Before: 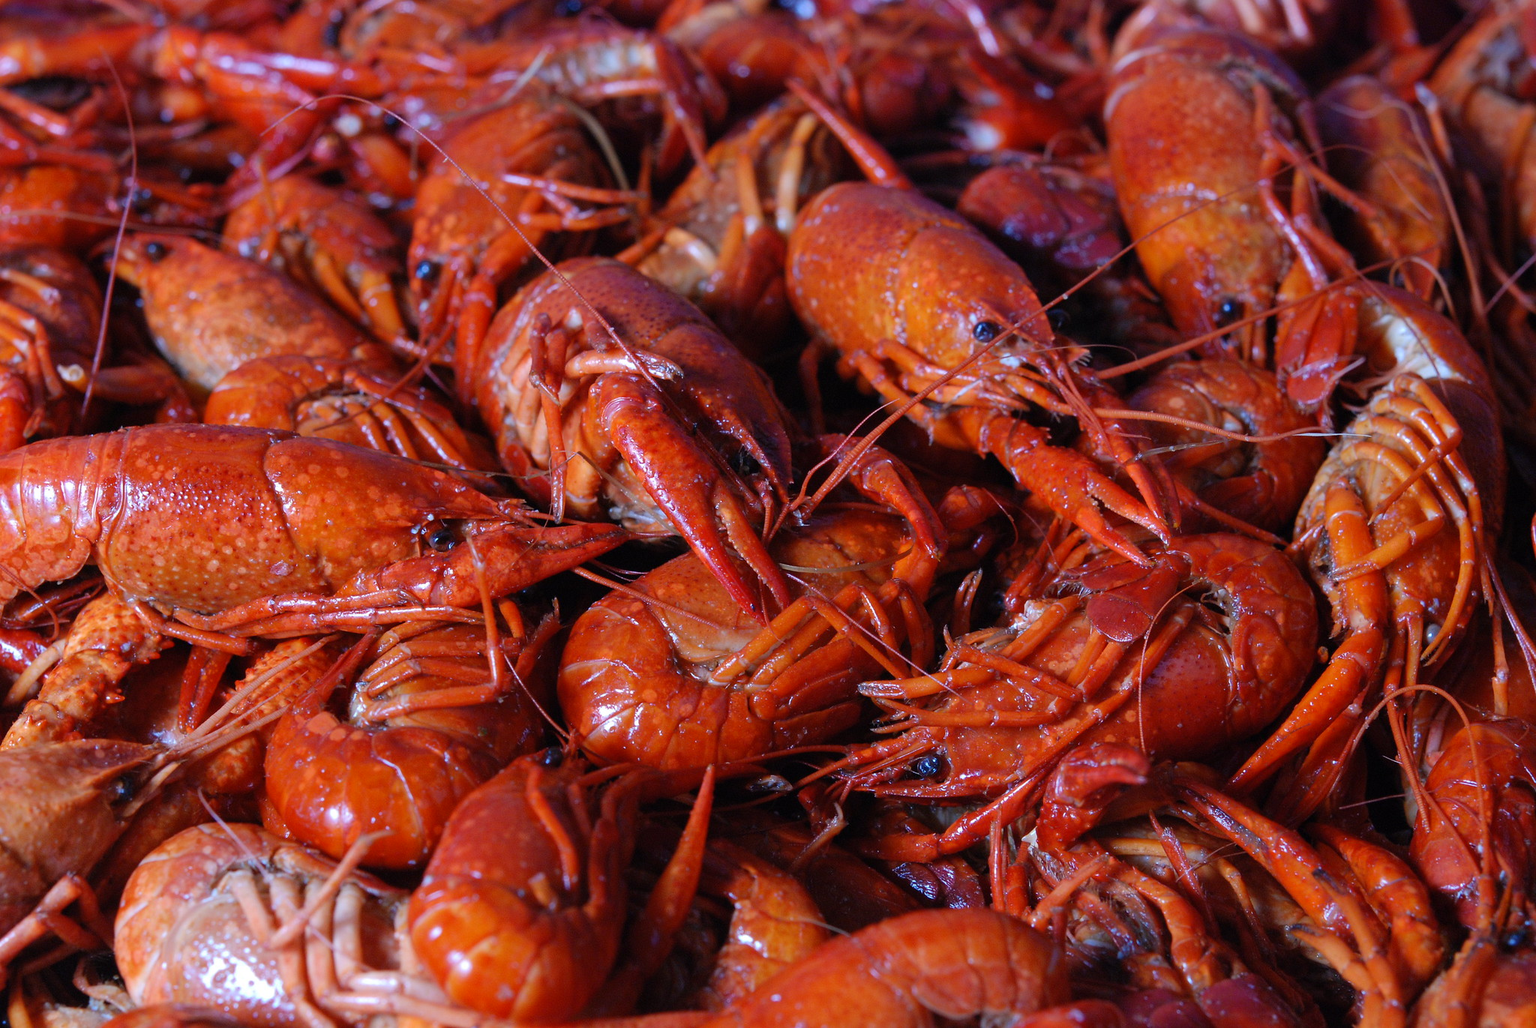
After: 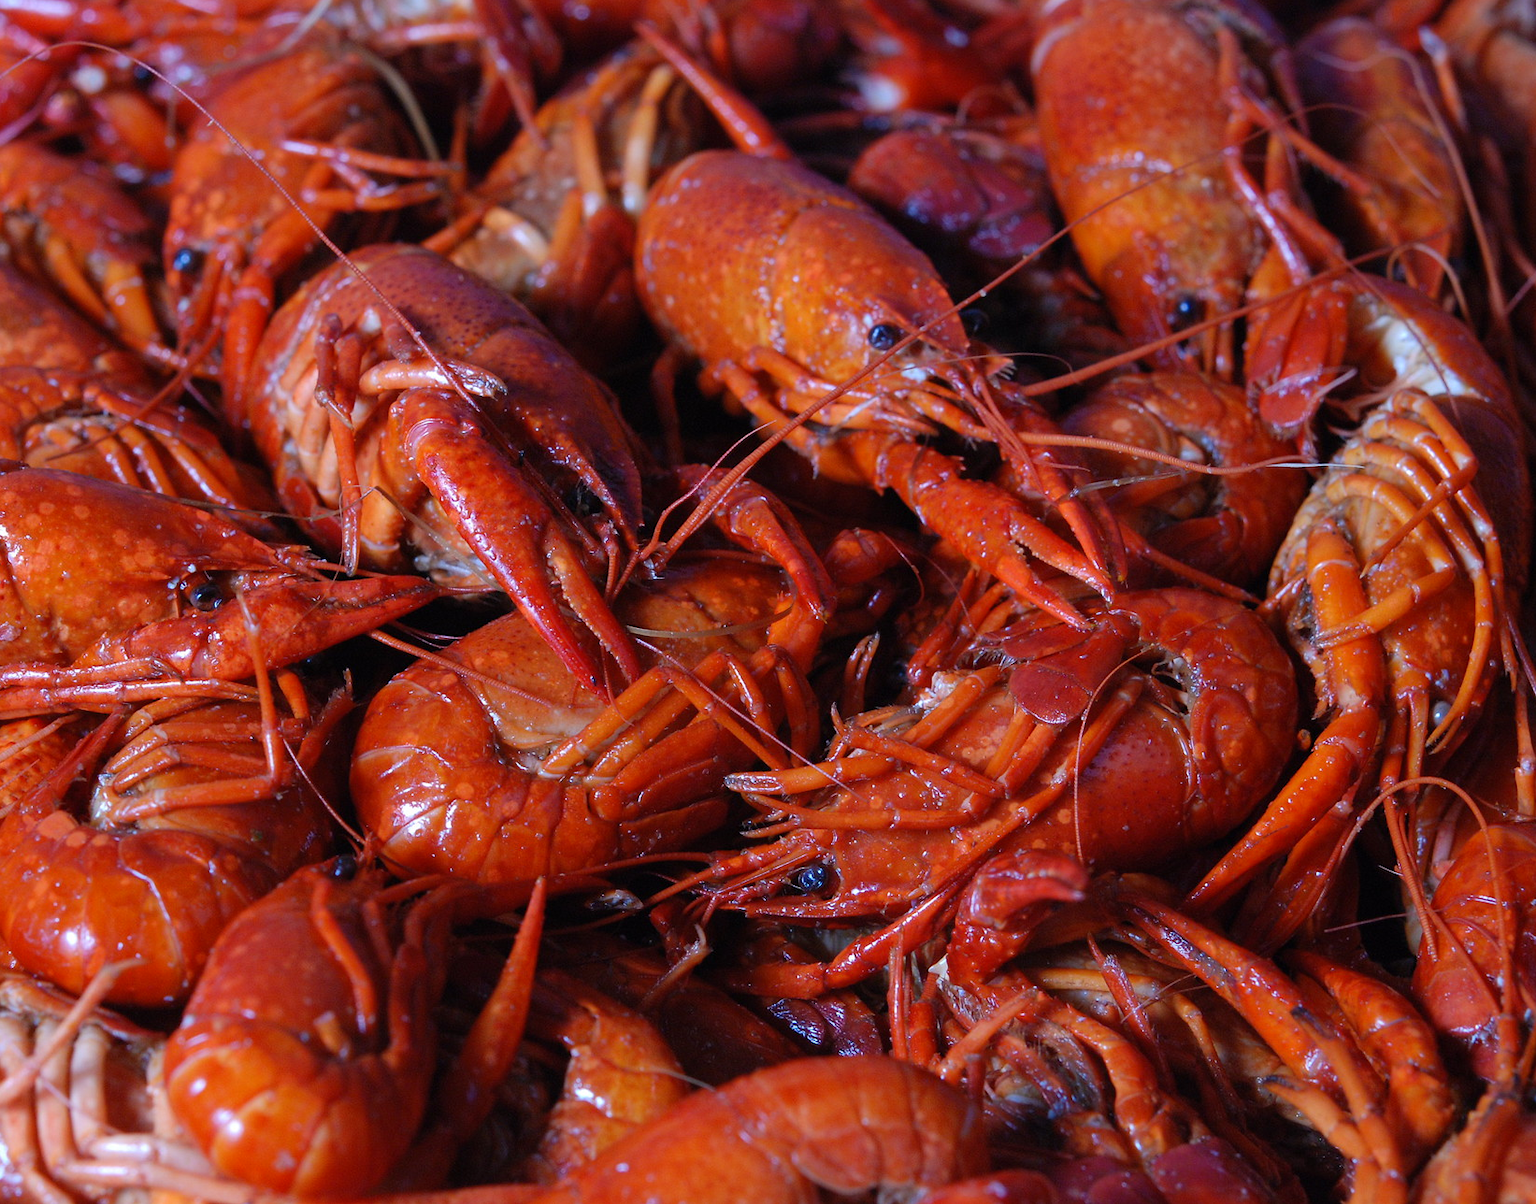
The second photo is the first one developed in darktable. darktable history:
crop and rotate: left 18.02%, top 5.982%, right 1.753%
